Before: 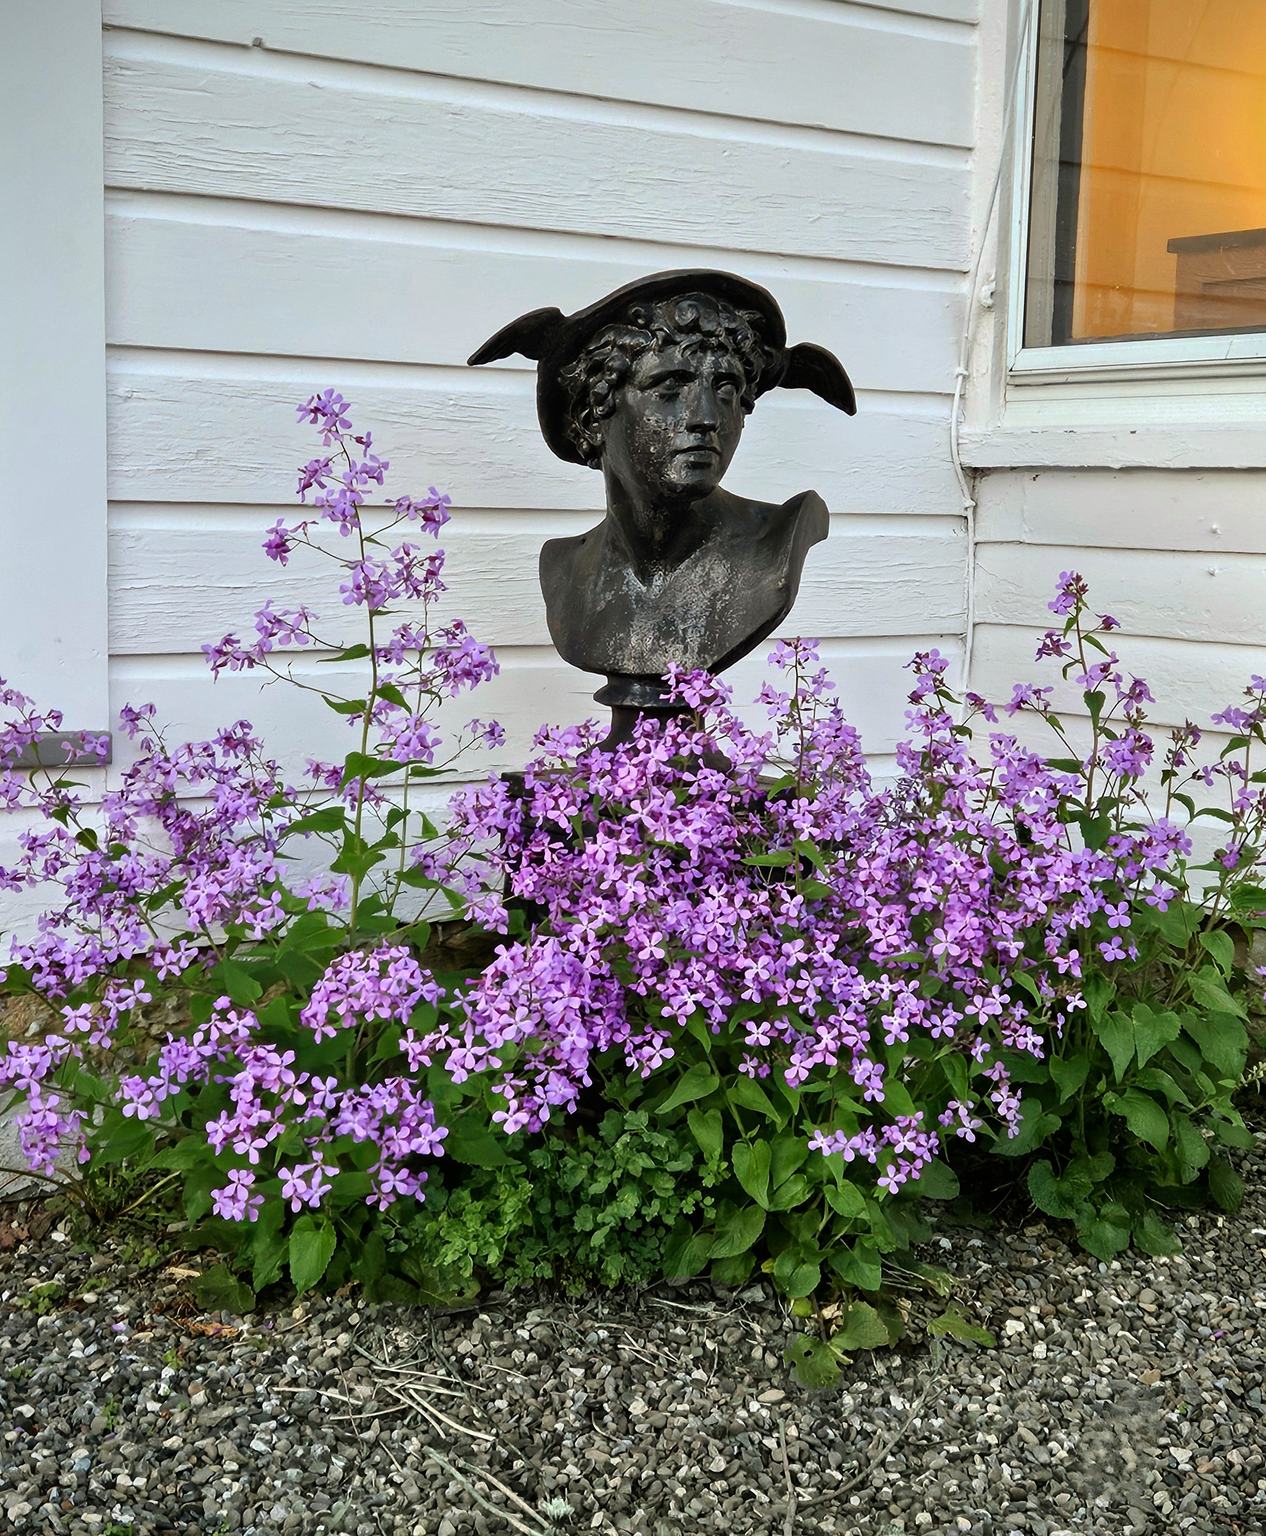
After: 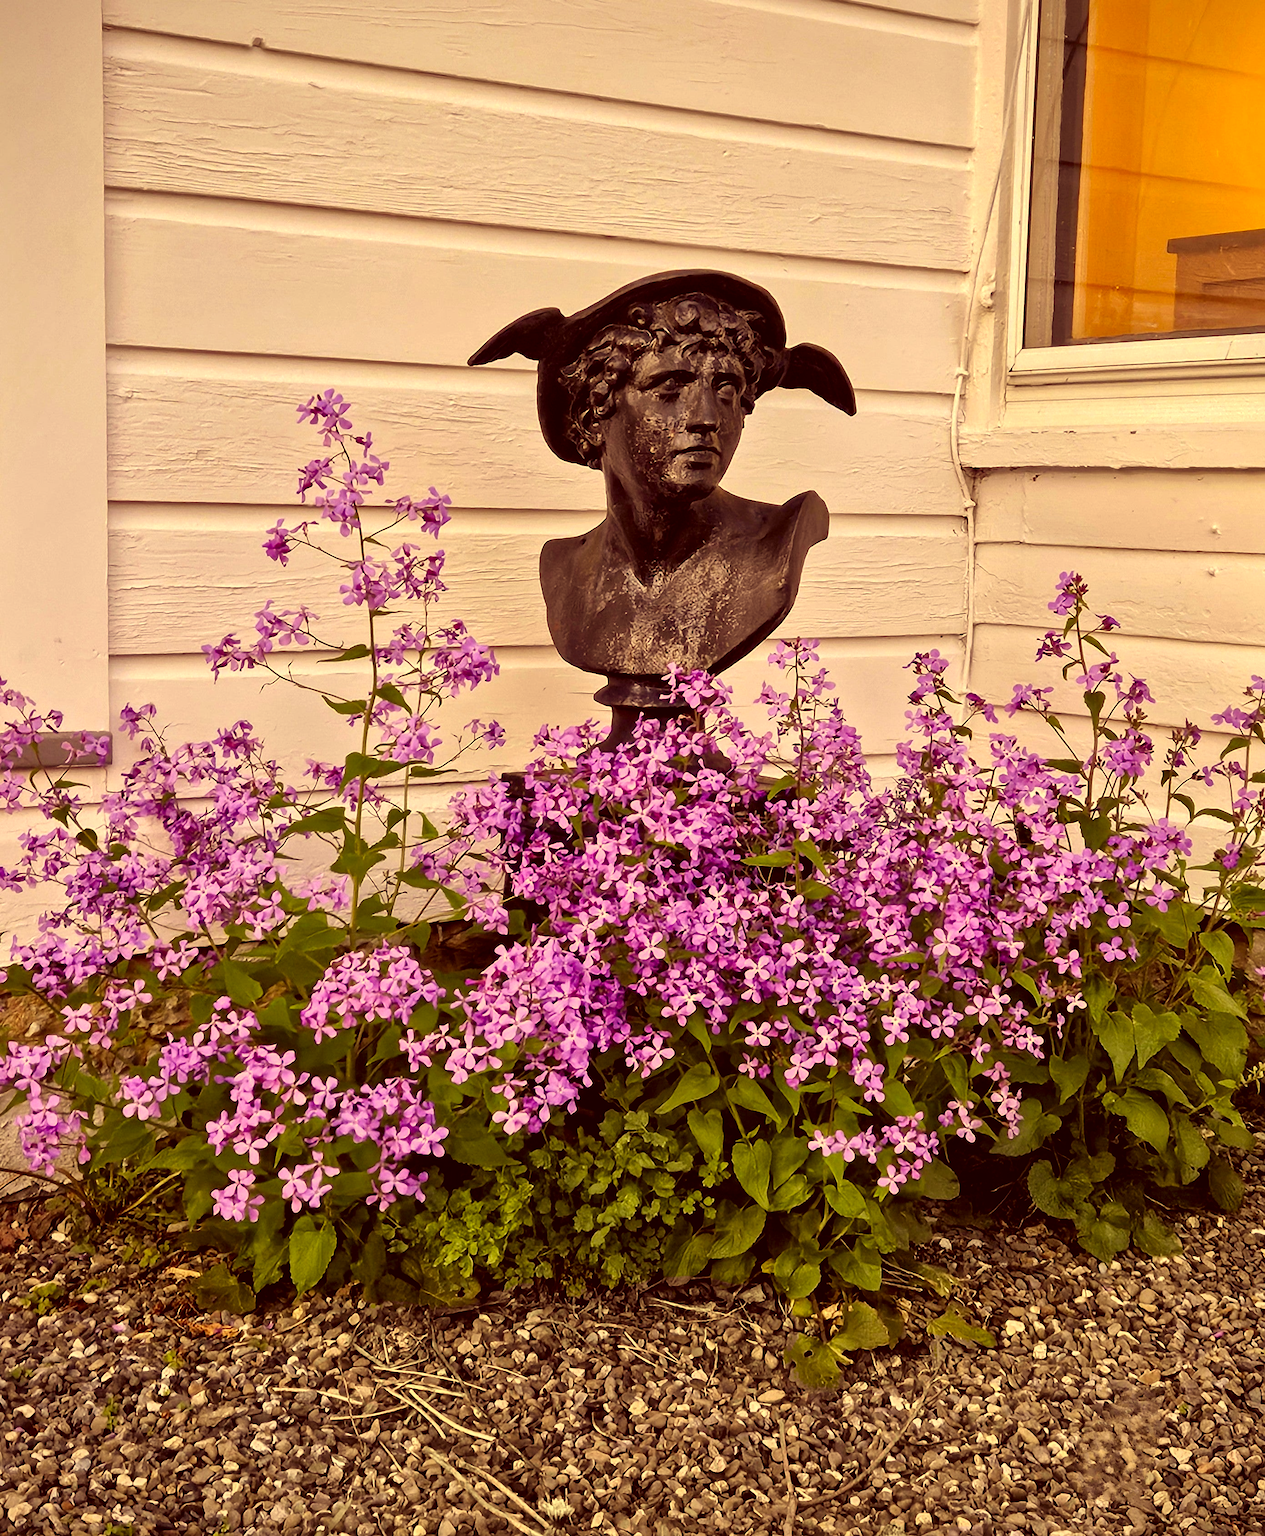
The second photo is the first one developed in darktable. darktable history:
local contrast: mode bilateral grid, contrast 20, coarseness 50, detail 140%, midtone range 0.2
rgb levels: mode RGB, independent channels, levels [[0, 0.474, 1], [0, 0.5, 1], [0, 0.5, 1]]
color correction: highlights a* 10.12, highlights b* 39.04, shadows a* 14.62, shadows b* 3.37
tone equalizer: on, module defaults
